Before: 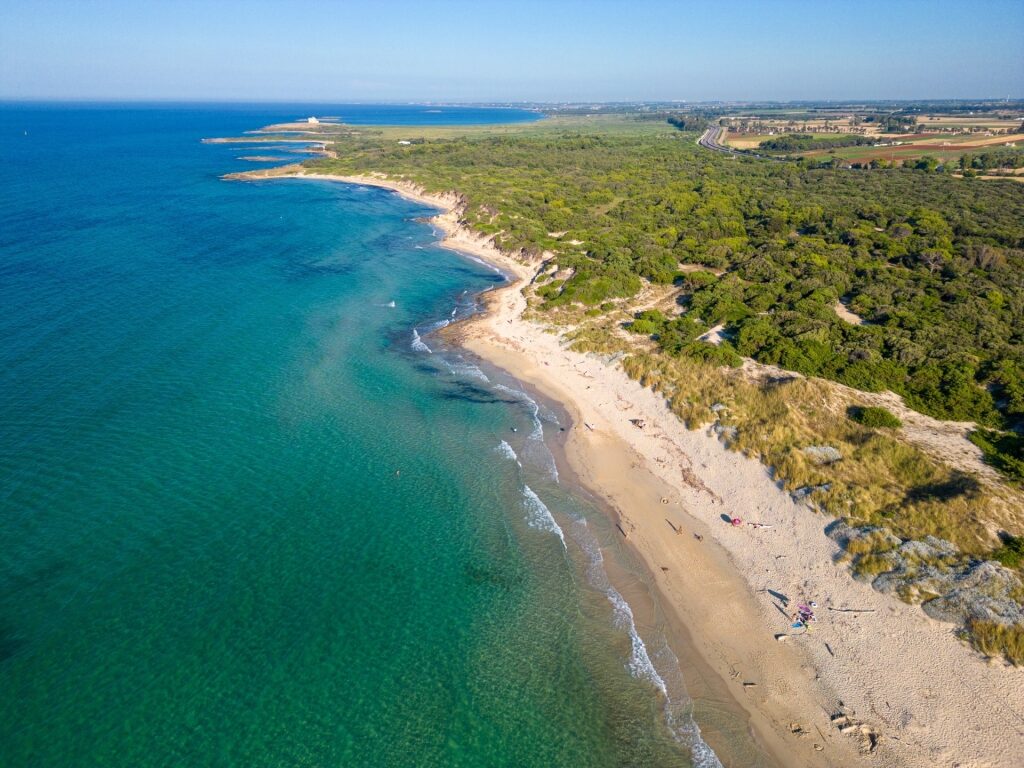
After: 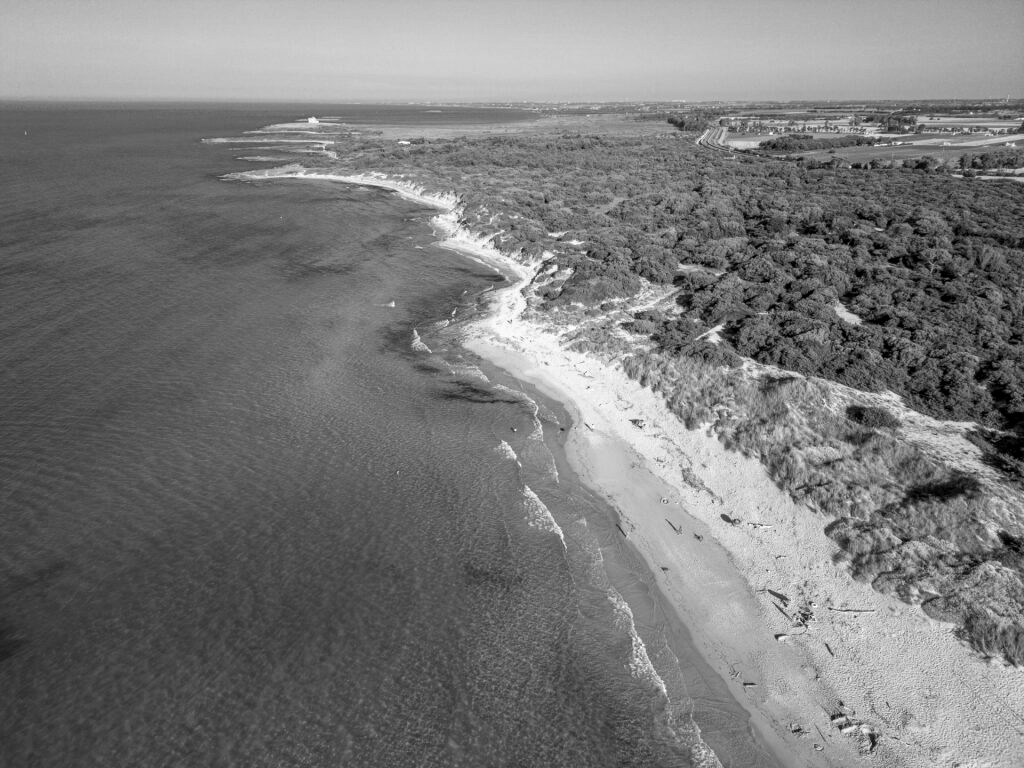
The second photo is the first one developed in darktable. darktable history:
local contrast: on, module defaults
monochrome: a 32, b 64, size 2.3
